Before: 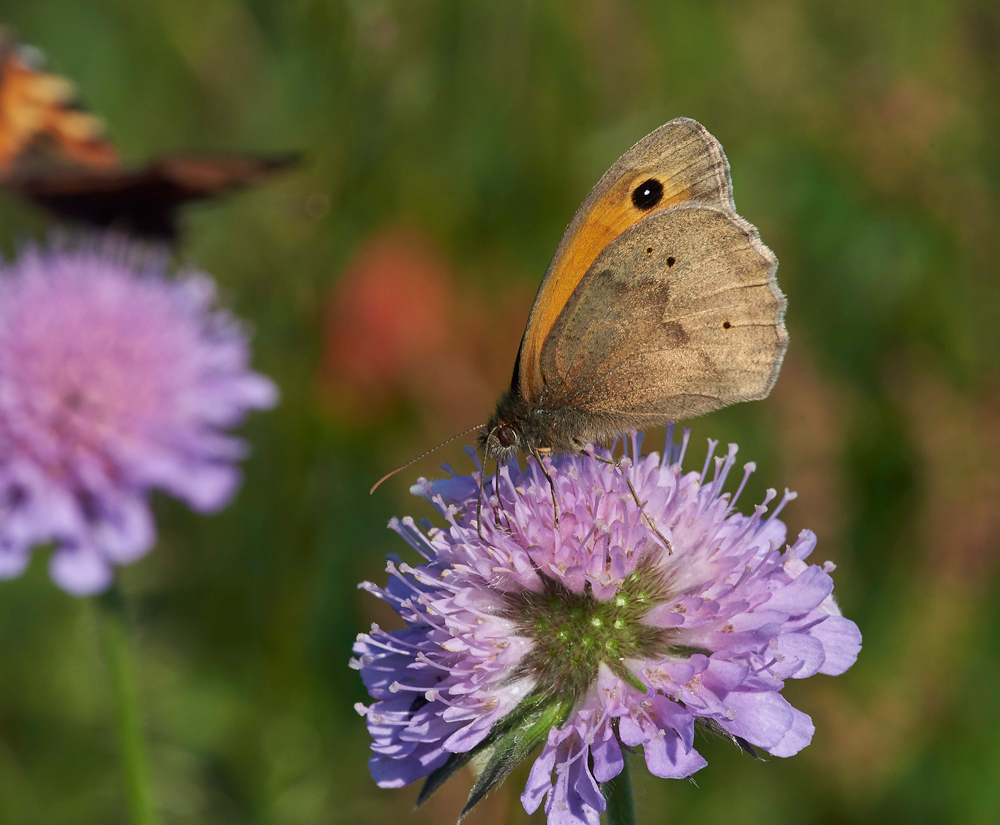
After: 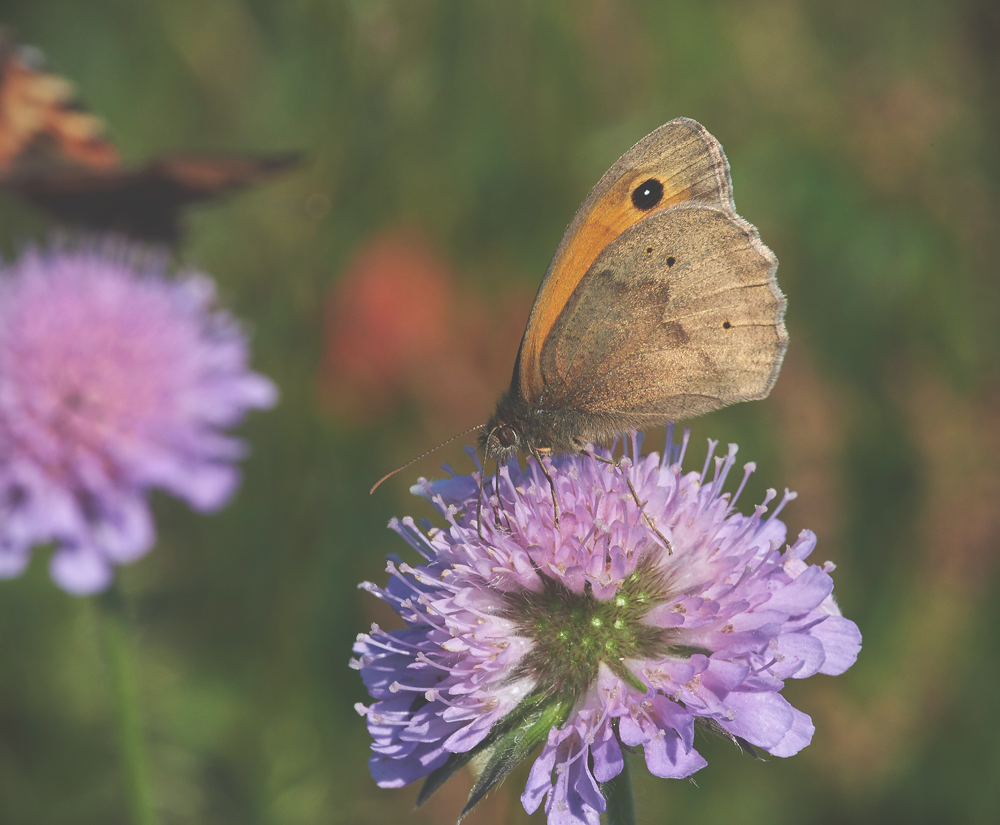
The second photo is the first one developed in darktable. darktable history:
exposure: black level correction -0.041, exposure 0.064 EV, compensate highlight preservation false
vignetting: fall-off start 92.6%, brightness -0.52, saturation -0.51, center (-0.012, 0)
